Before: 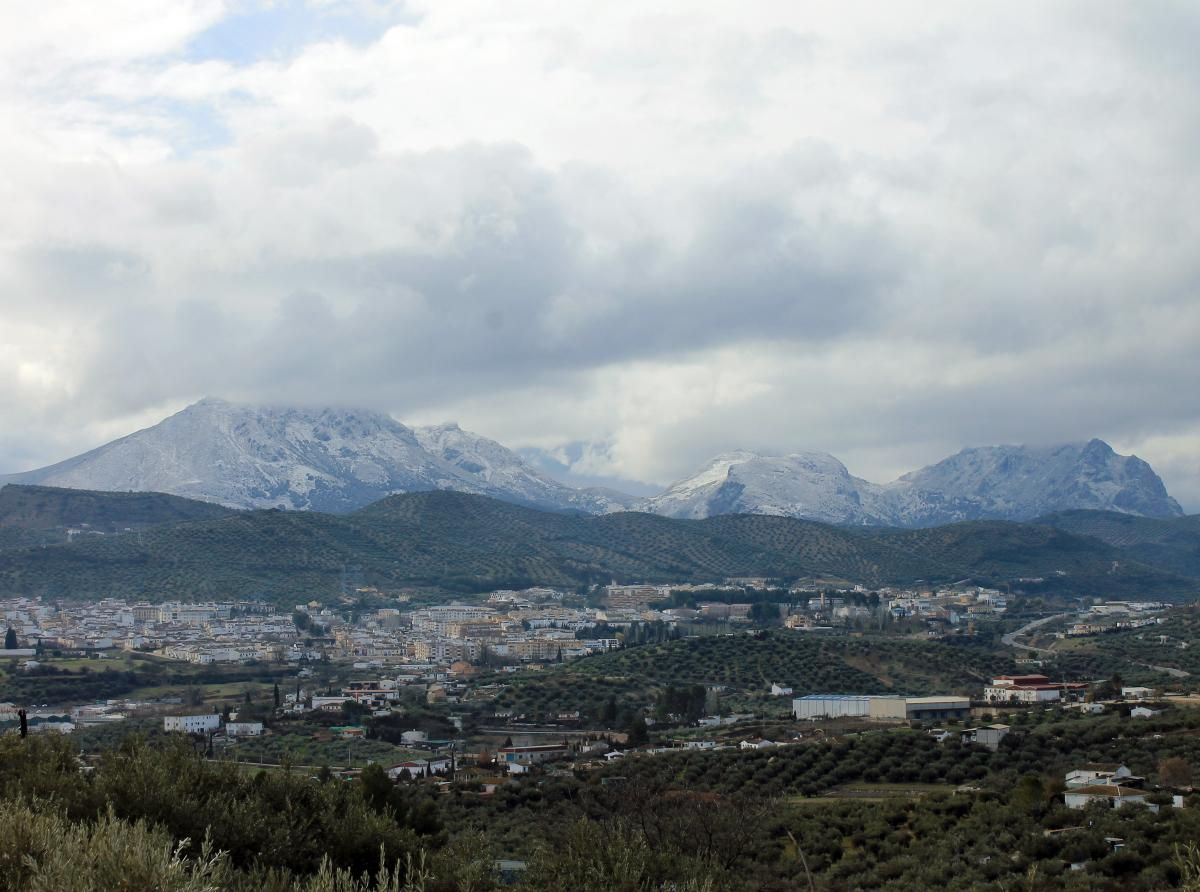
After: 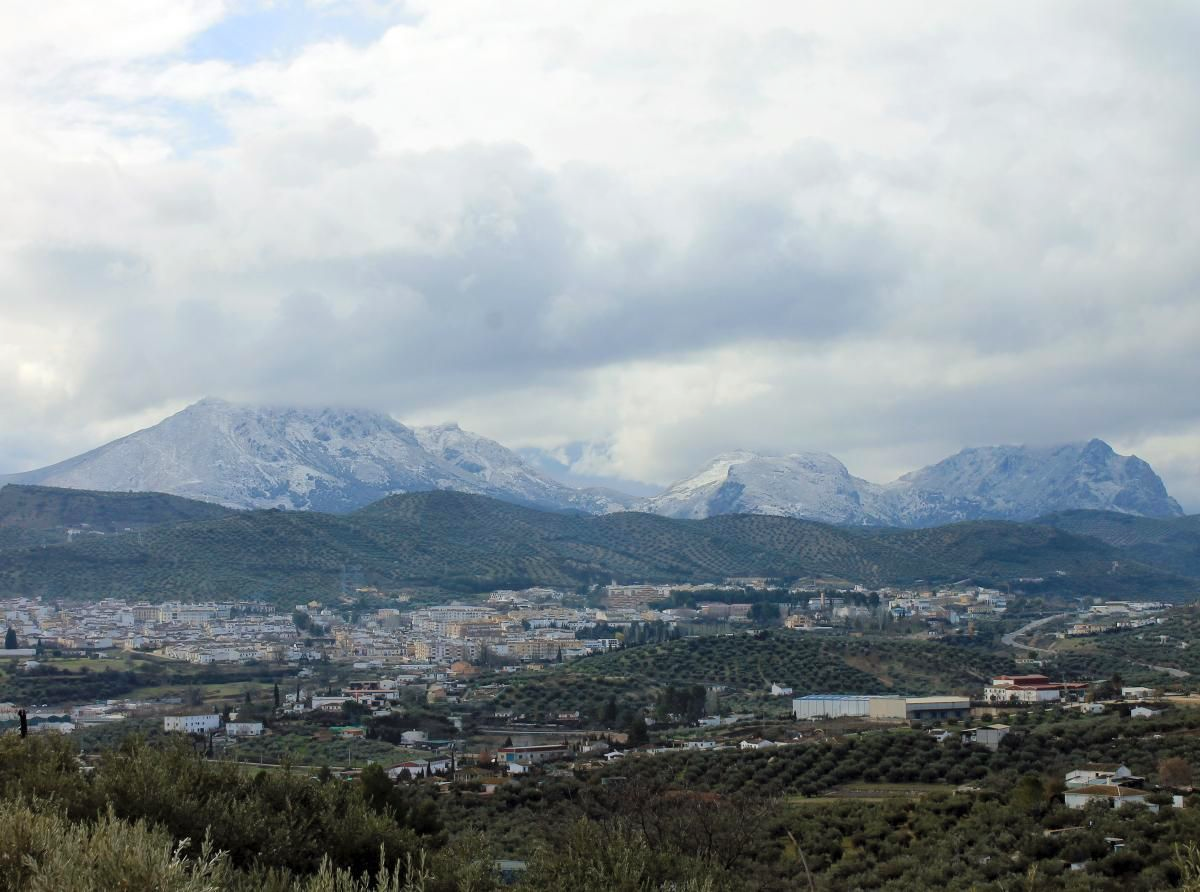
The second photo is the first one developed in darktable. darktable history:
contrast brightness saturation: contrast 0.031, brightness 0.057, saturation 0.129
